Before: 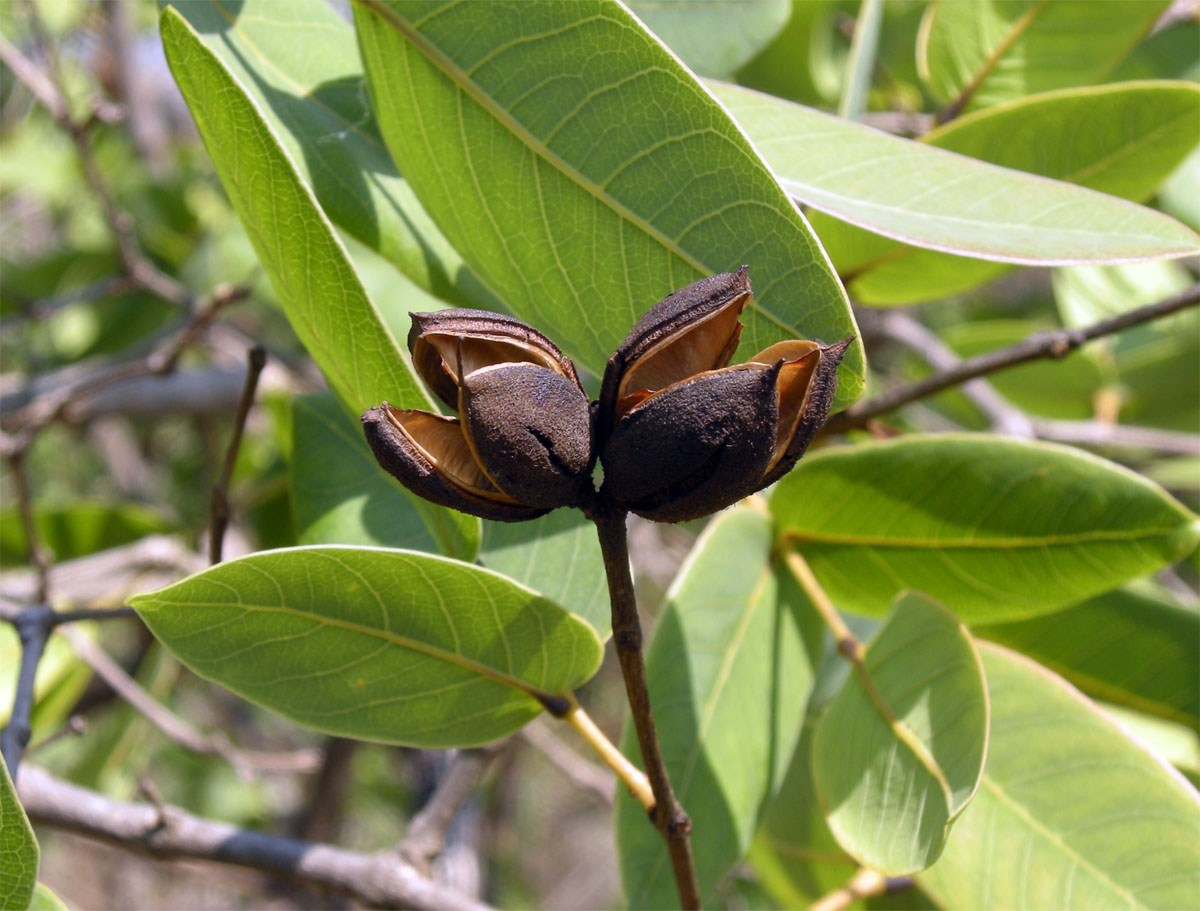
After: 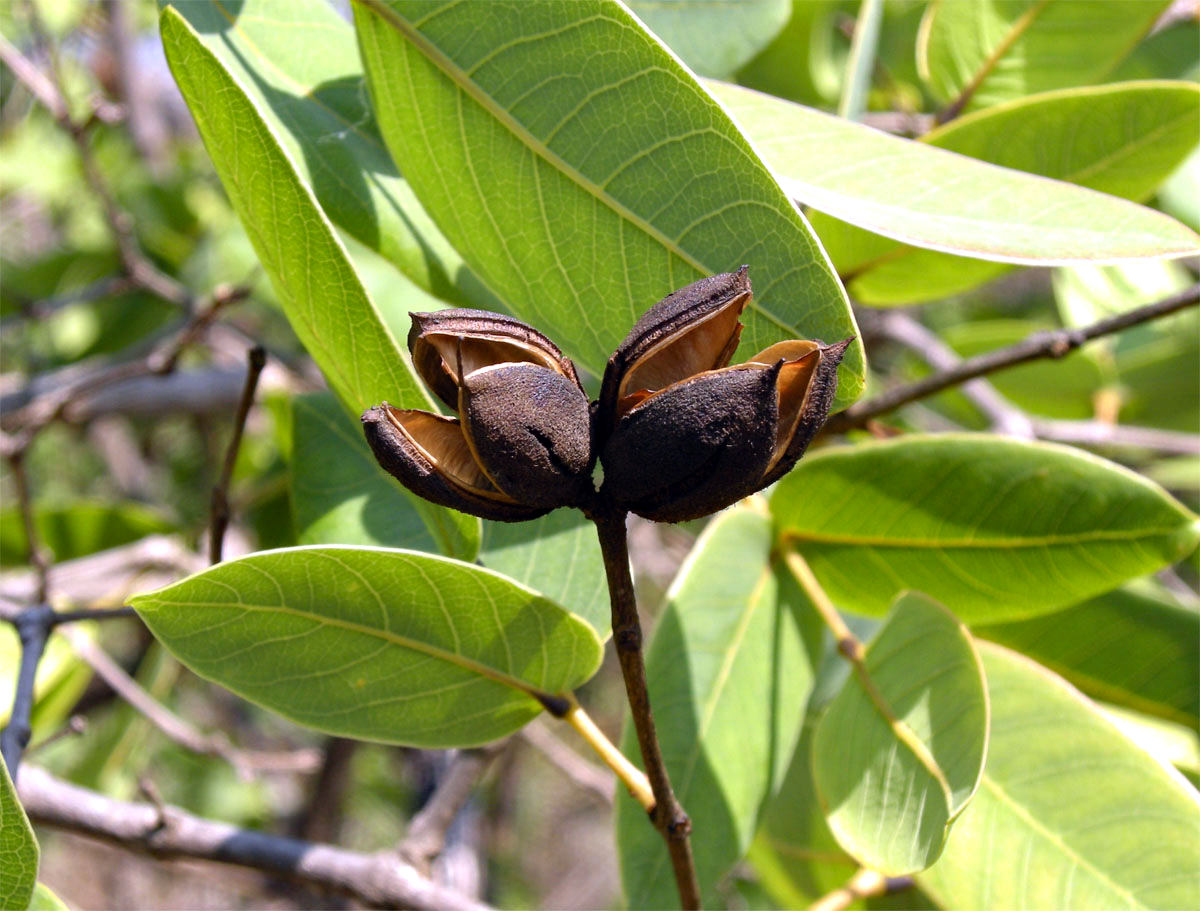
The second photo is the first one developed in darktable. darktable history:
tone equalizer: -8 EV -0.395 EV, -7 EV -0.411 EV, -6 EV -0.32 EV, -5 EV -0.229 EV, -3 EV 0.225 EV, -2 EV 0.353 EV, -1 EV 0.376 EV, +0 EV 0.43 EV, luminance estimator HSV value / RGB max
haze removal: compatibility mode true, adaptive false
